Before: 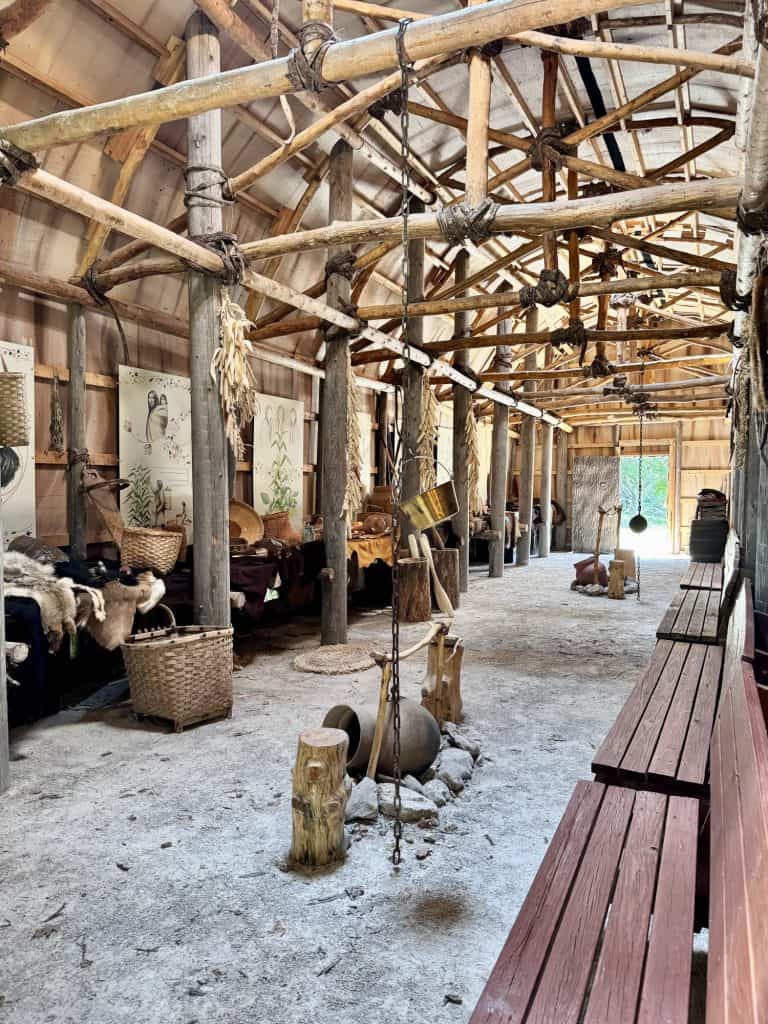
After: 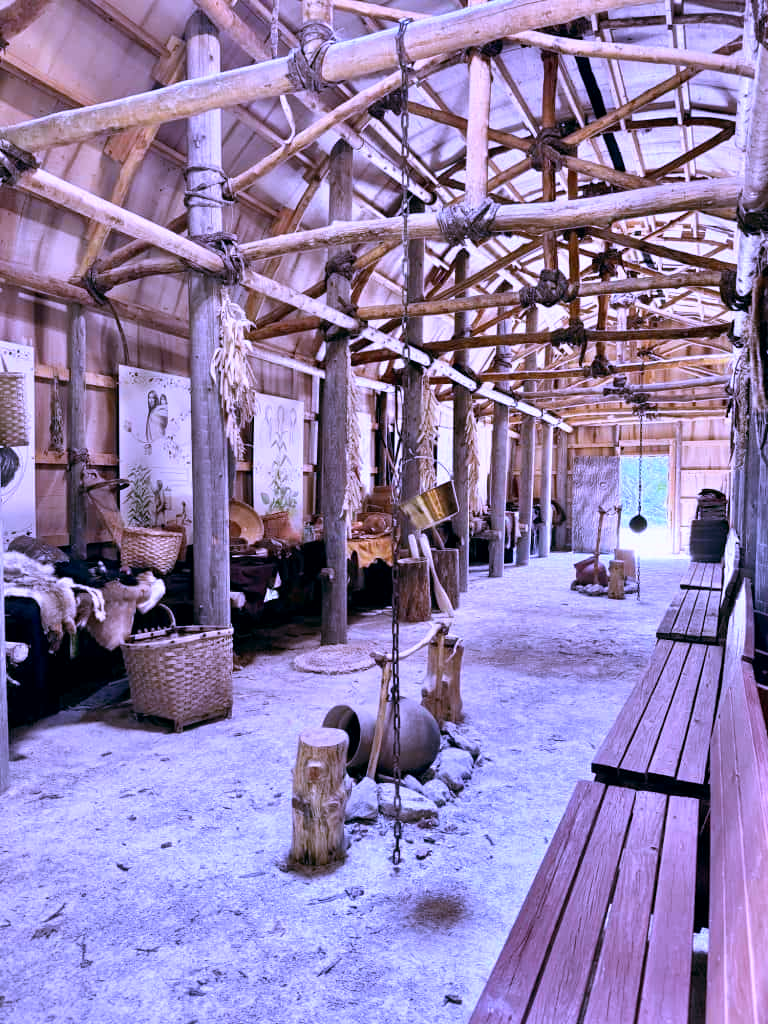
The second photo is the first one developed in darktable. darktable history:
color balance: lift [0.998, 0.998, 1.001, 1.002], gamma [0.995, 1.025, 0.992, 0.975], gain [0.995, 1.02, 0.997, 0.98]
white balance: red 0.98, blue 1.61
